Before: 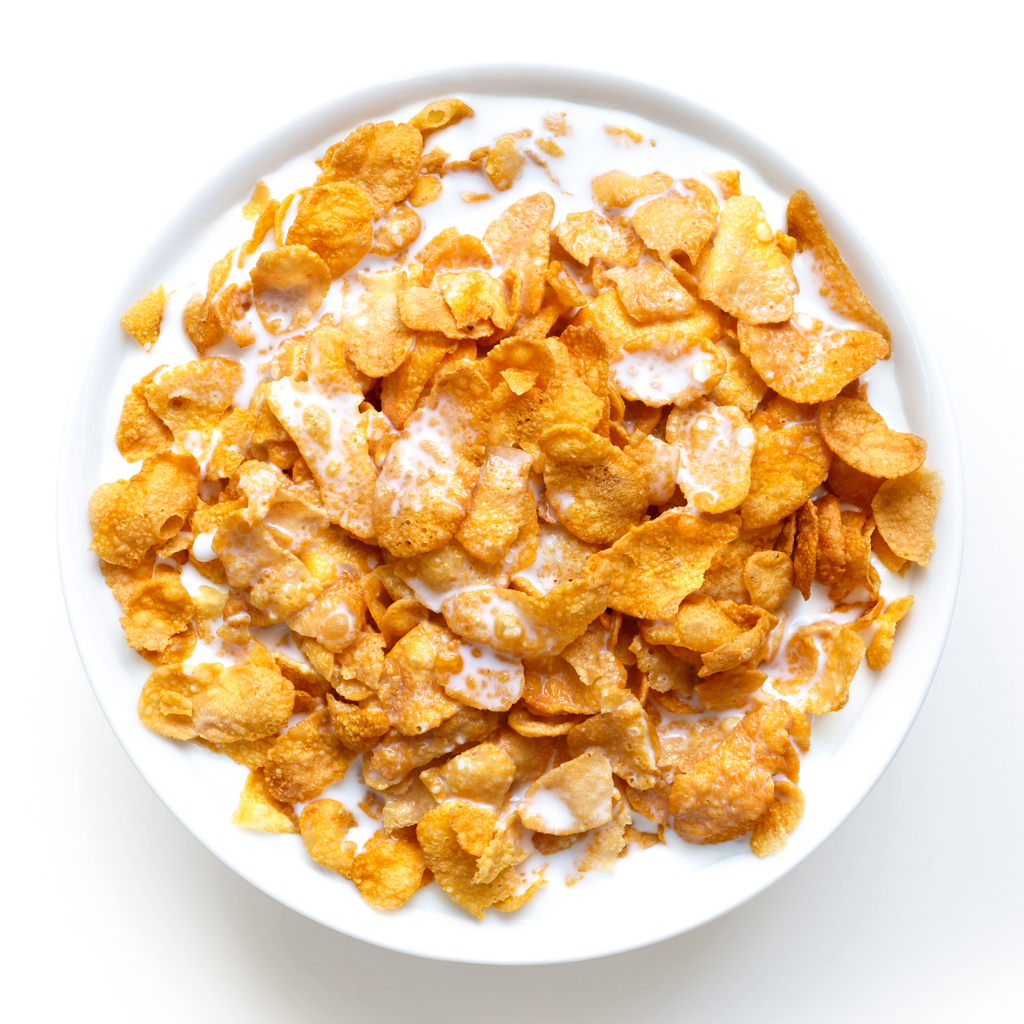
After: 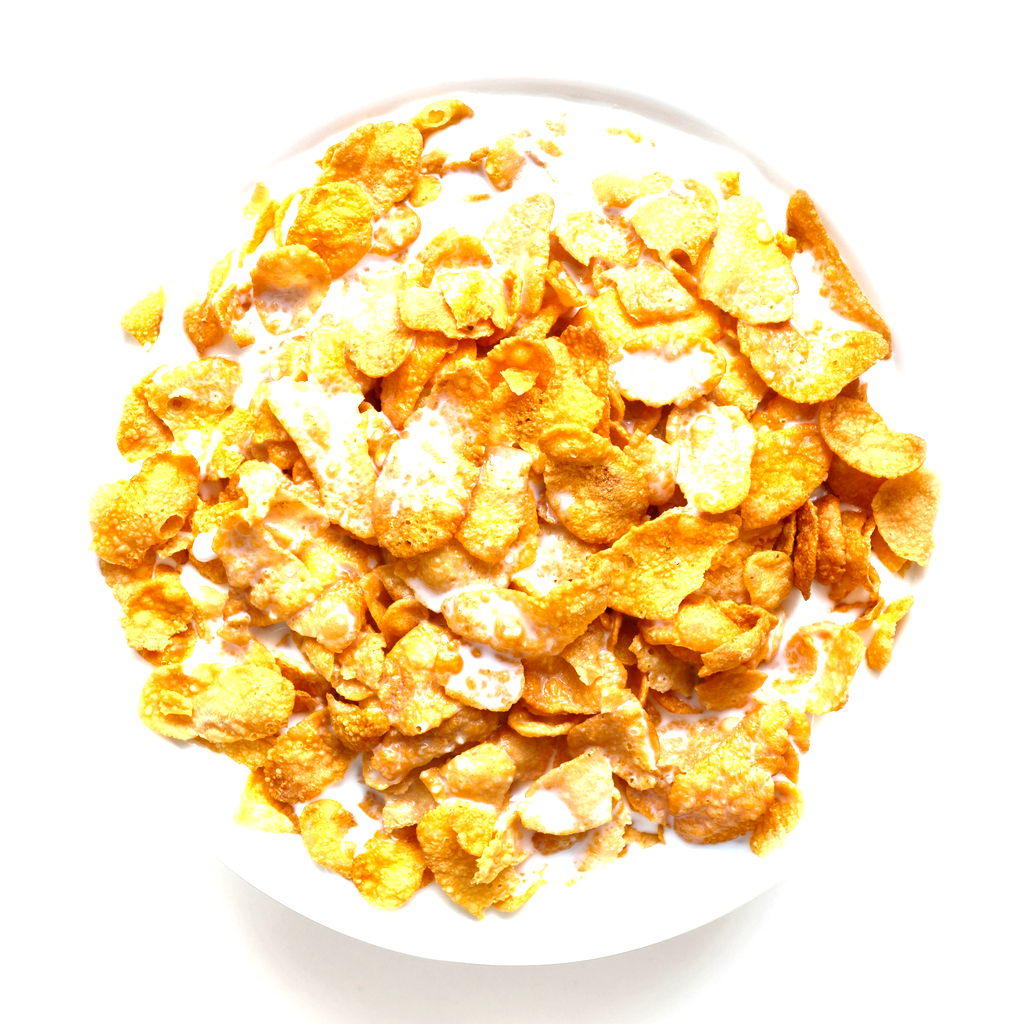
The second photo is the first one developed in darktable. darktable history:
local contrast: mode bilateral grid, contrast 20, coarseness 50, detail 148%, midtone range 0.2
exposure: black level correction 0, exposure 0.7 EV, compensate exposure bias true, compensate highlight preservation false
